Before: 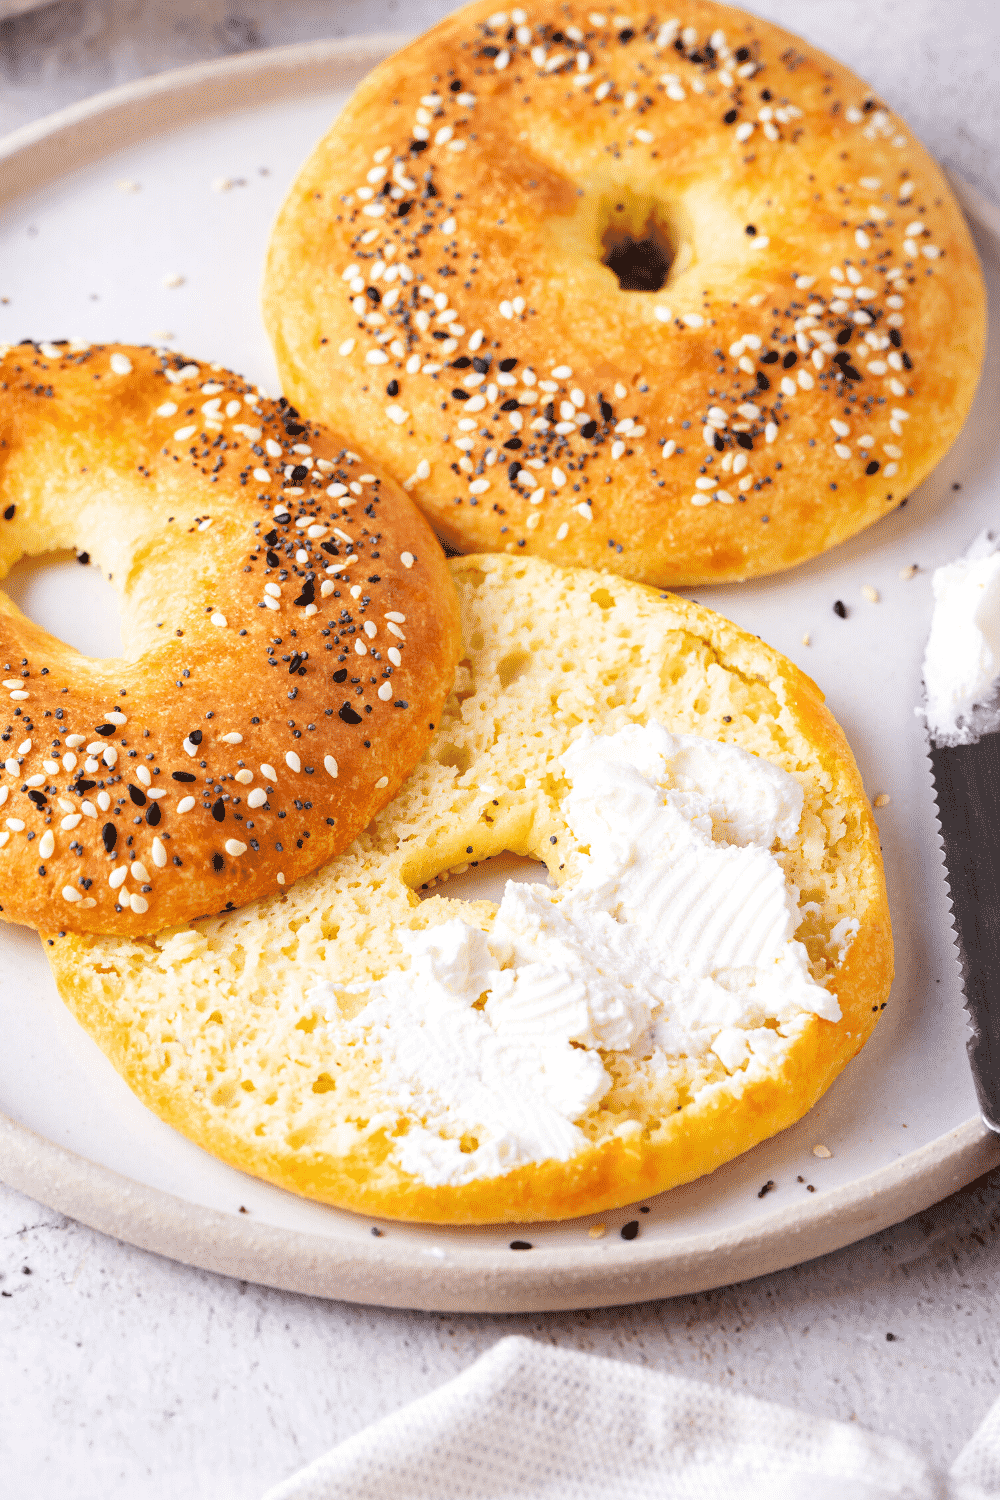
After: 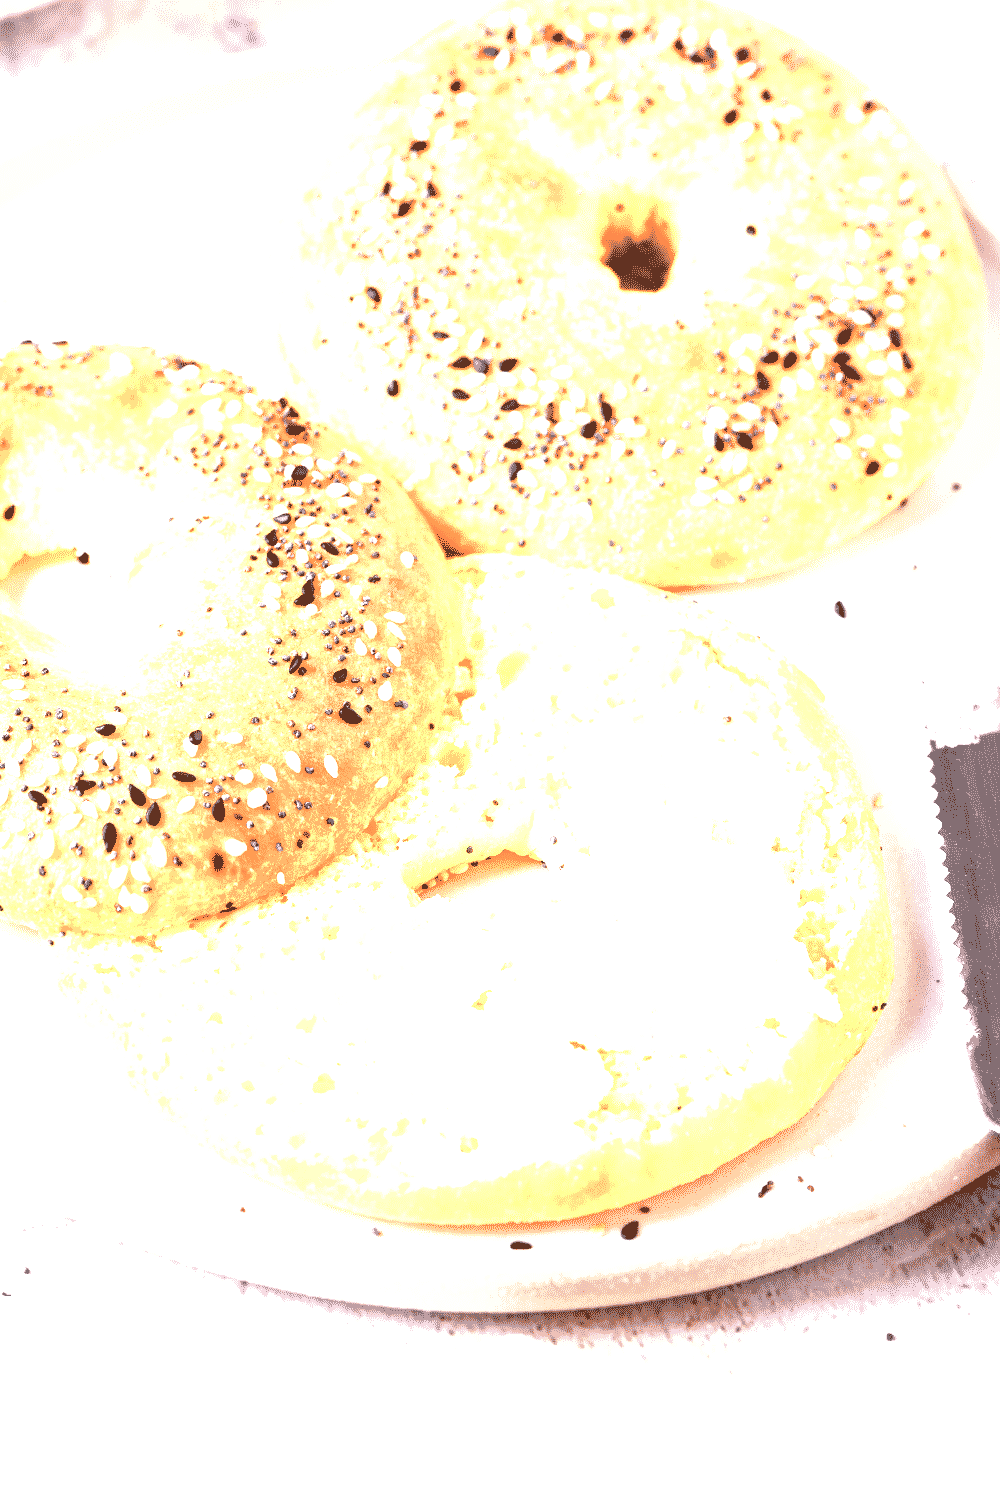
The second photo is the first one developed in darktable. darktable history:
color balance rgb: perceptual saturation grading › global saturation 20%, perceptual saturation grading › highlights -50%, perceptual saturation grading › shadows 30%, perceptual brilliance grading › global brilliance 10%, perceptual brilliance grading › shadows 15%
exposure: black level correction 0, exposure 1.6 EV, compensate exposure bias true, compensate highlight preservation false
